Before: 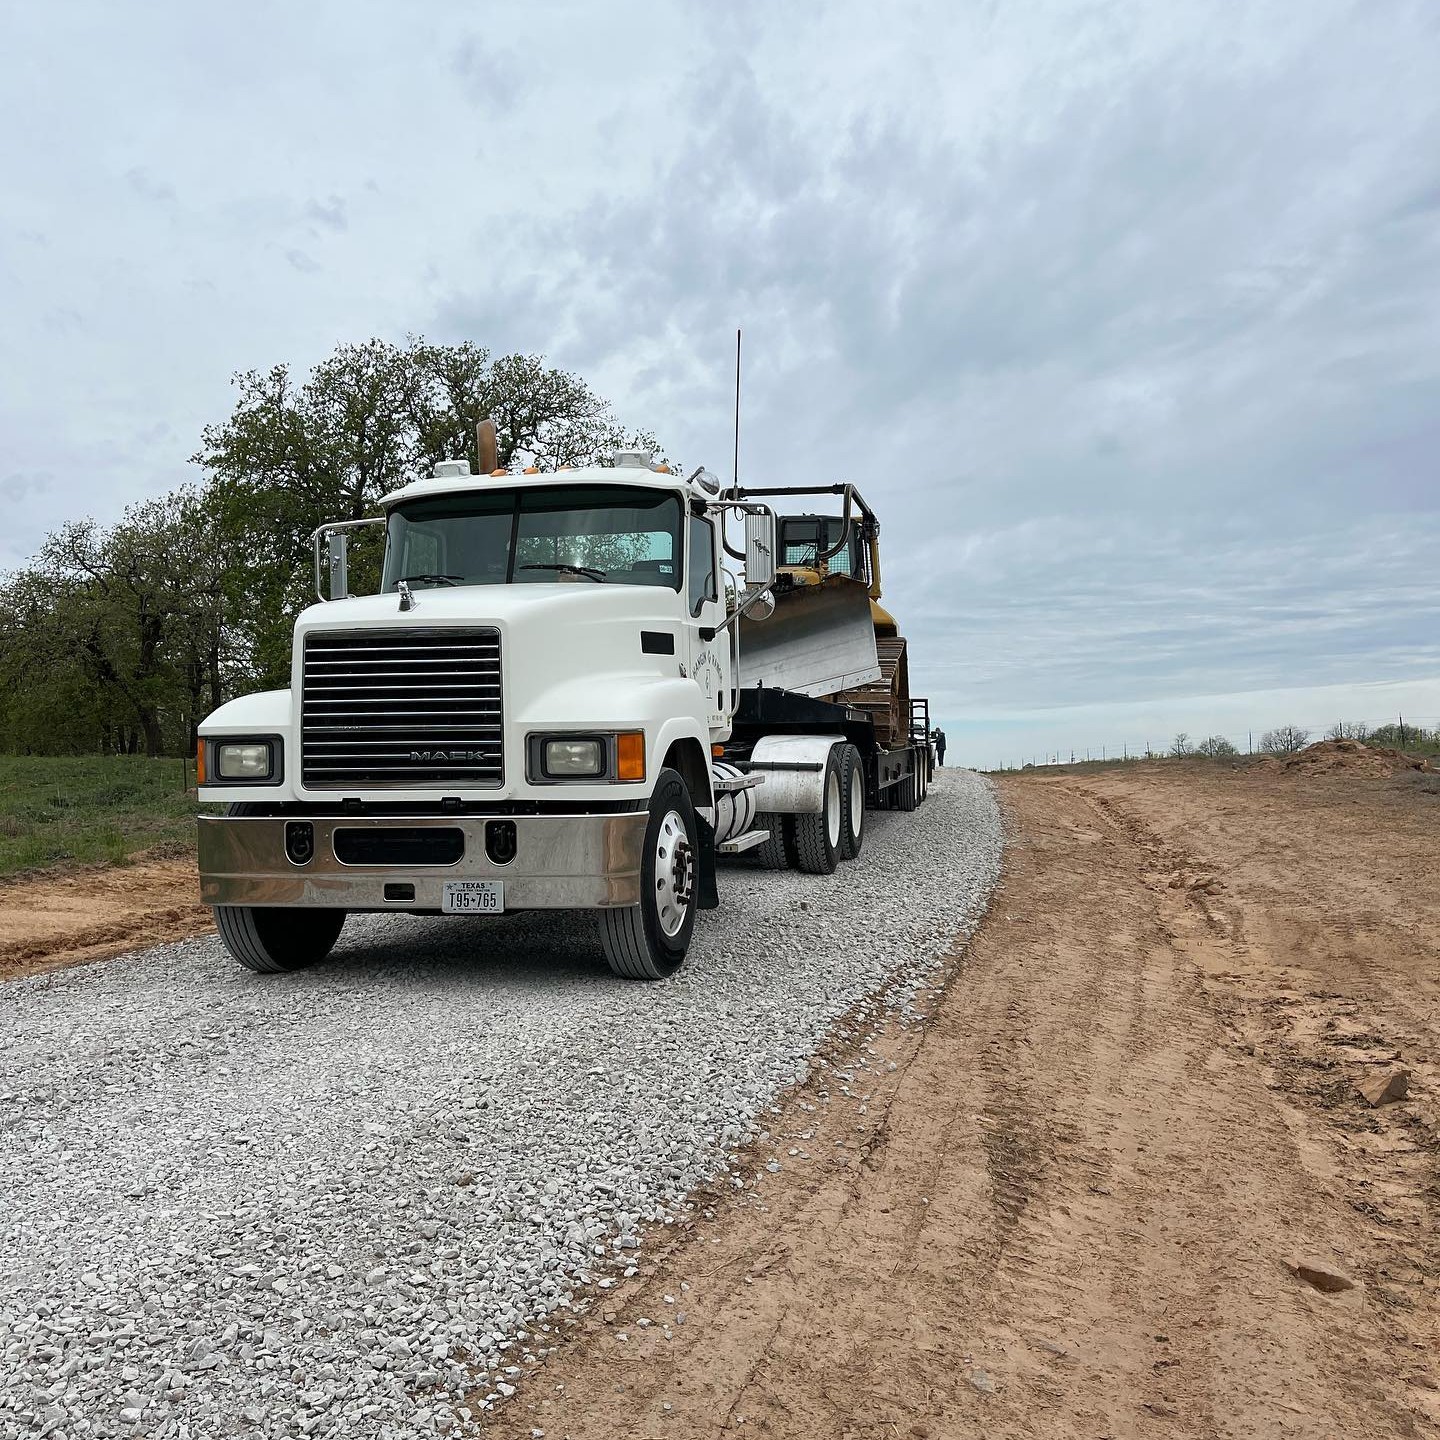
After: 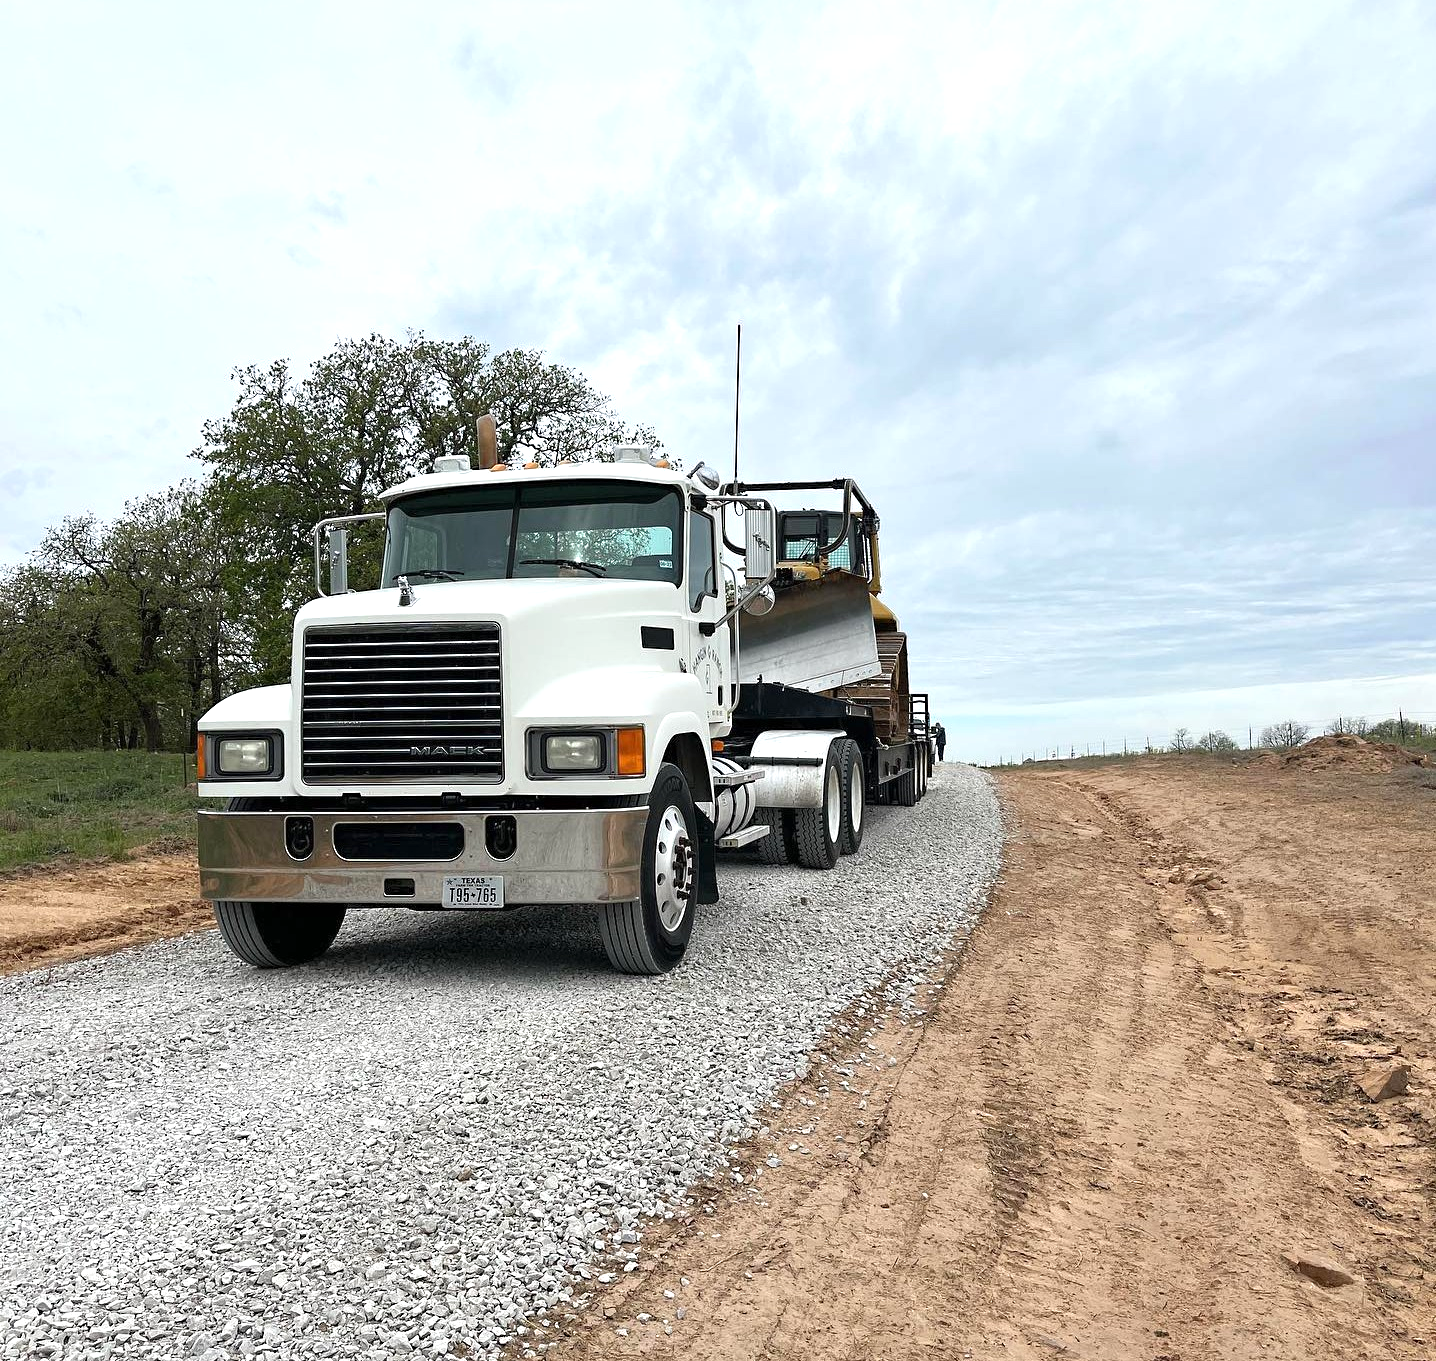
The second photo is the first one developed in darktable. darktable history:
exposure: exposure 0.55 EV, compensate exposure bias true, compensate highlight preservation false
crop: top 0.393%, right 0.265%, bottom 5.081%
sharpen: radius 5.338, amount 0.317, threshold 26.846
